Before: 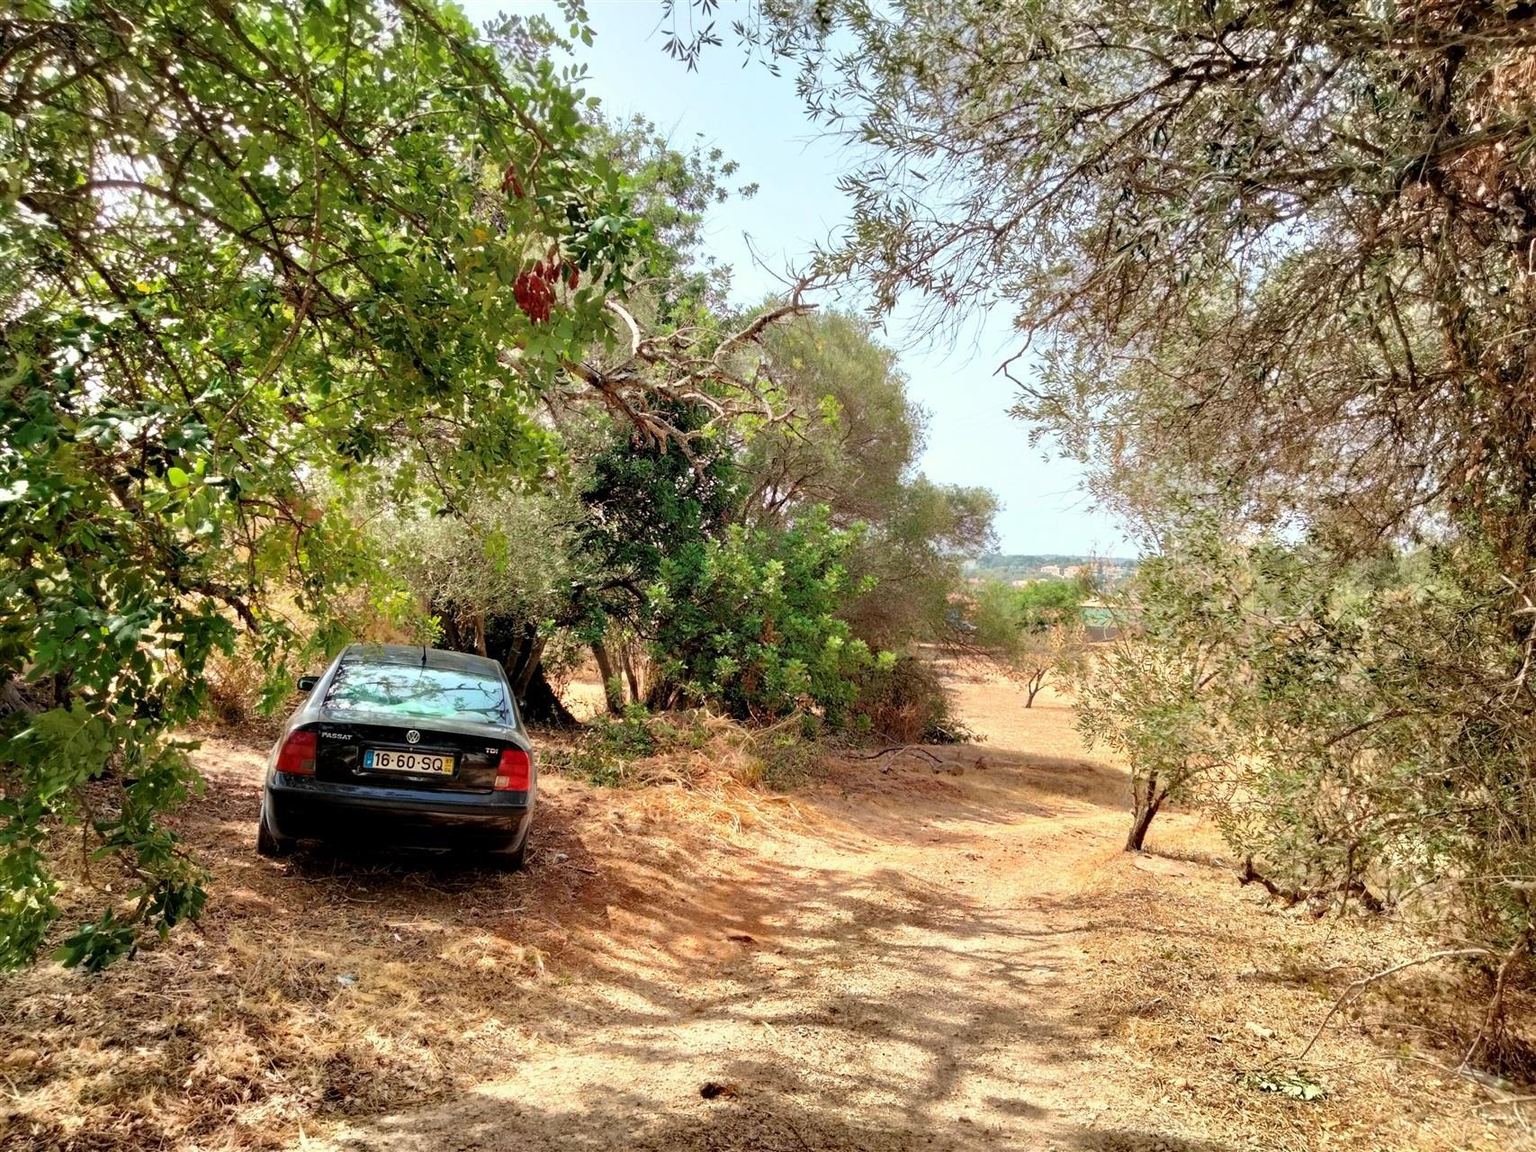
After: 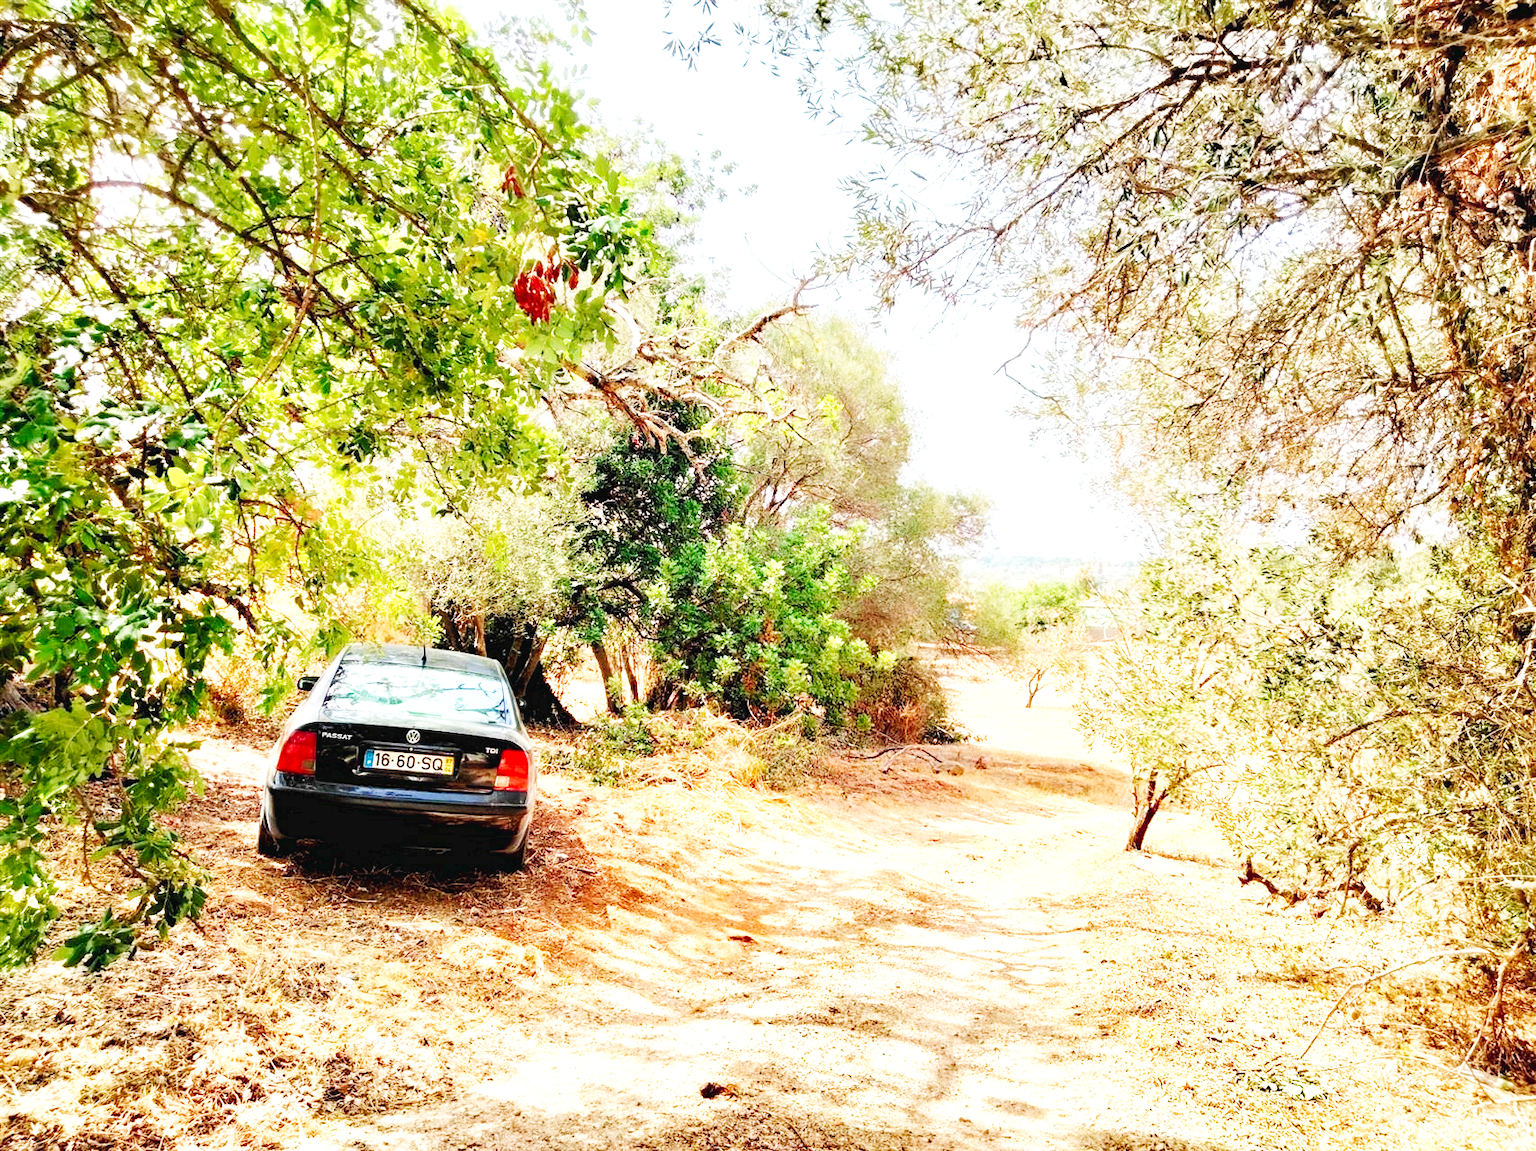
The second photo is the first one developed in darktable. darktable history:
base curve: curves: ch0 [(0, 0.003) (0.001, 0.002) (0.006, 0.004) (0.02, 0.022) (0.048, 0.086) (0.094, 0.234) (0.162, 0.431) (0.258, 0.629) (0.385, 0.8) (0.548, 0.918) (0.751, 0.988) (1, 1)], preserve colors none
shadows and highlights: shadows 43.06, highlights 6.94
exposure: exposure 0.636 EV, compensate highlight preservation false
white balance: emerald 1
